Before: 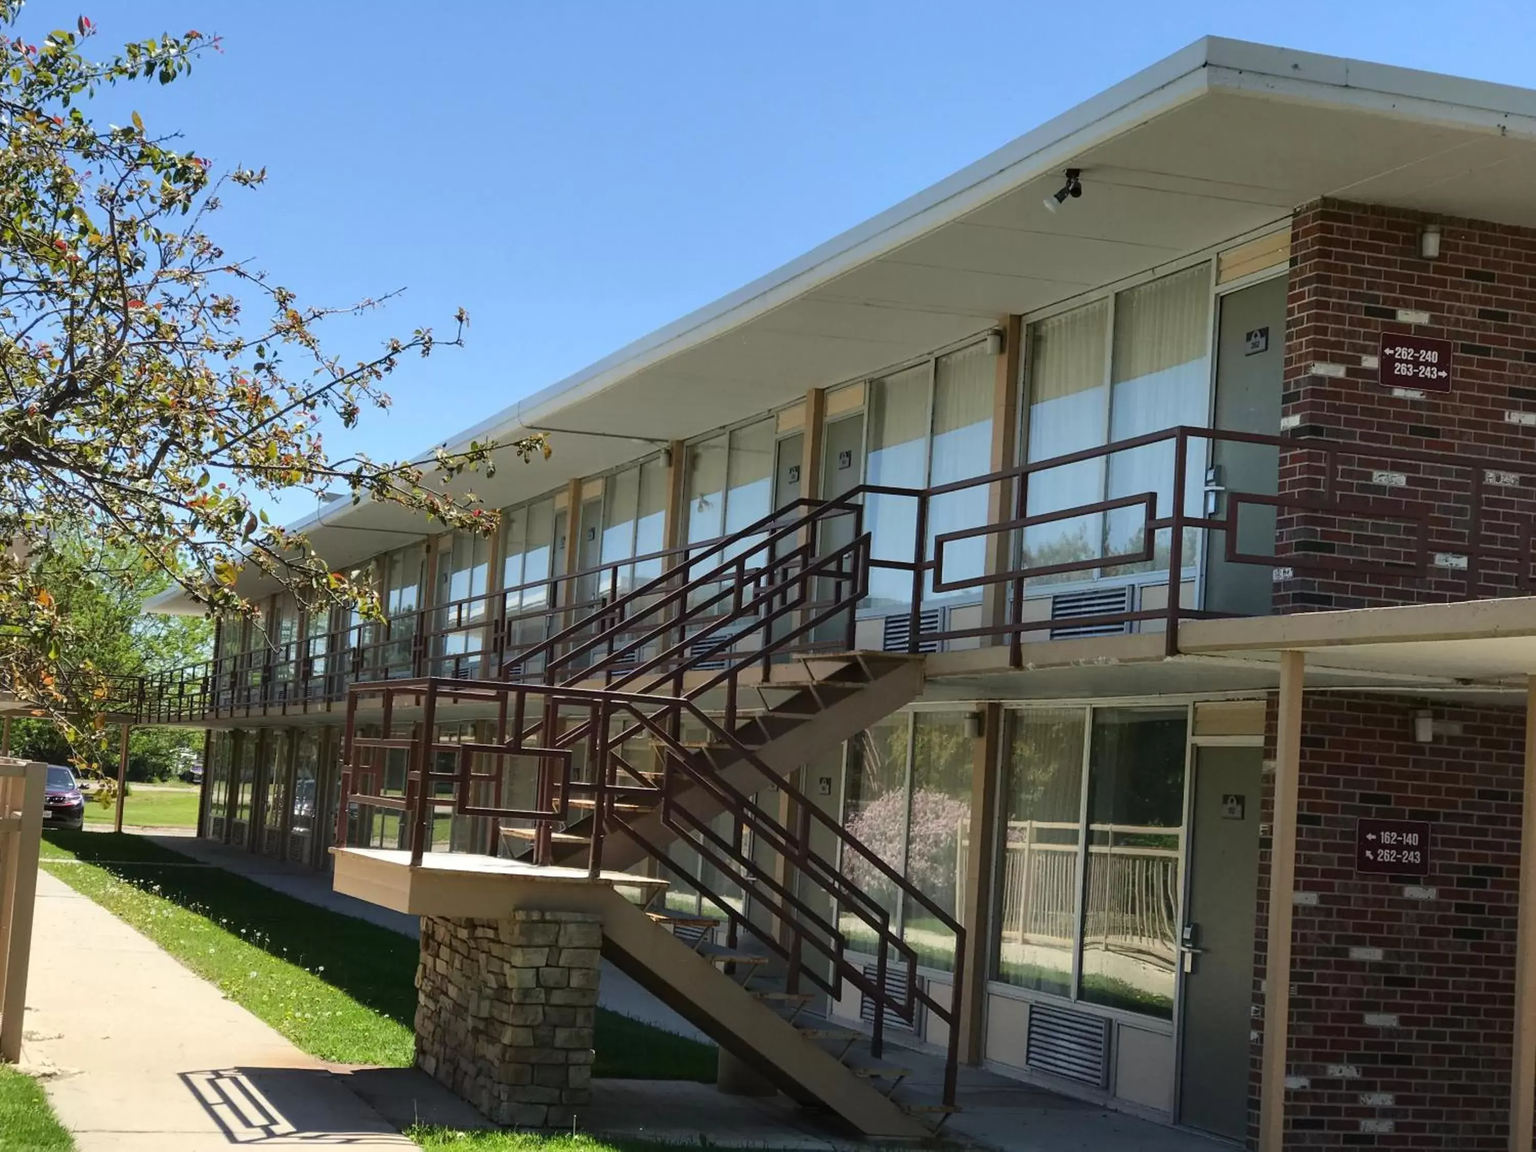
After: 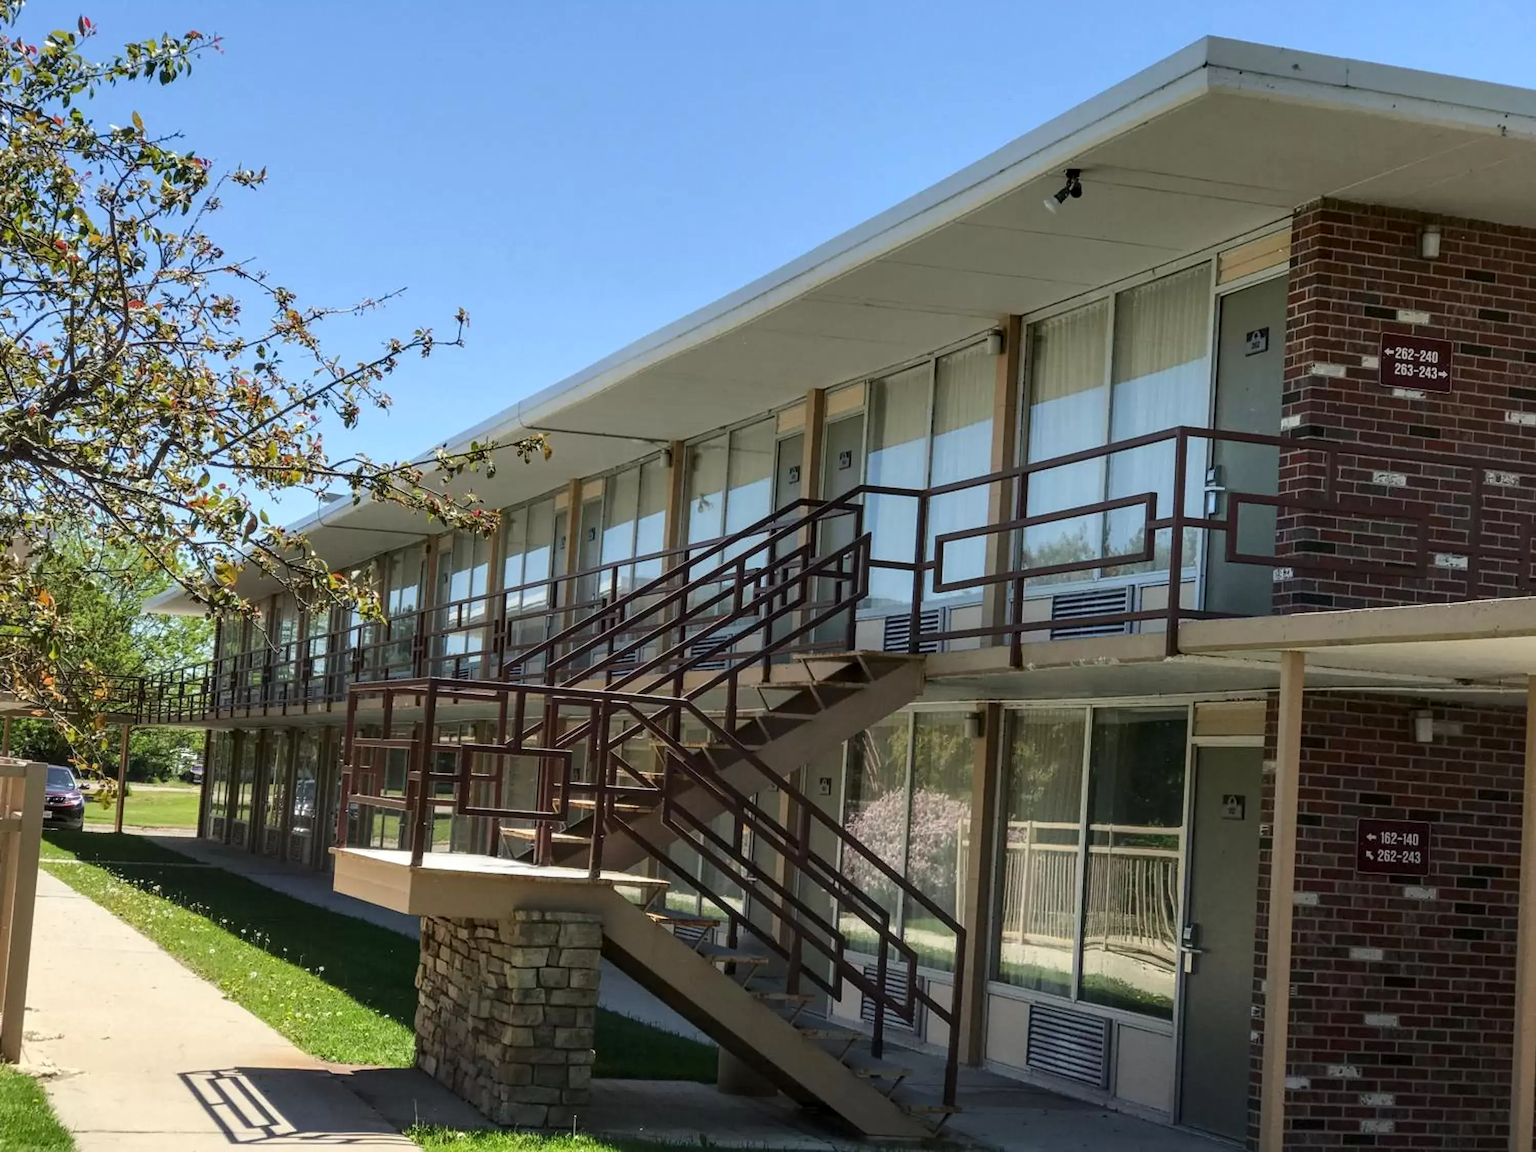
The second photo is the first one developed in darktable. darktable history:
local contrast: on, module defaults
color balance: on, module defaults
